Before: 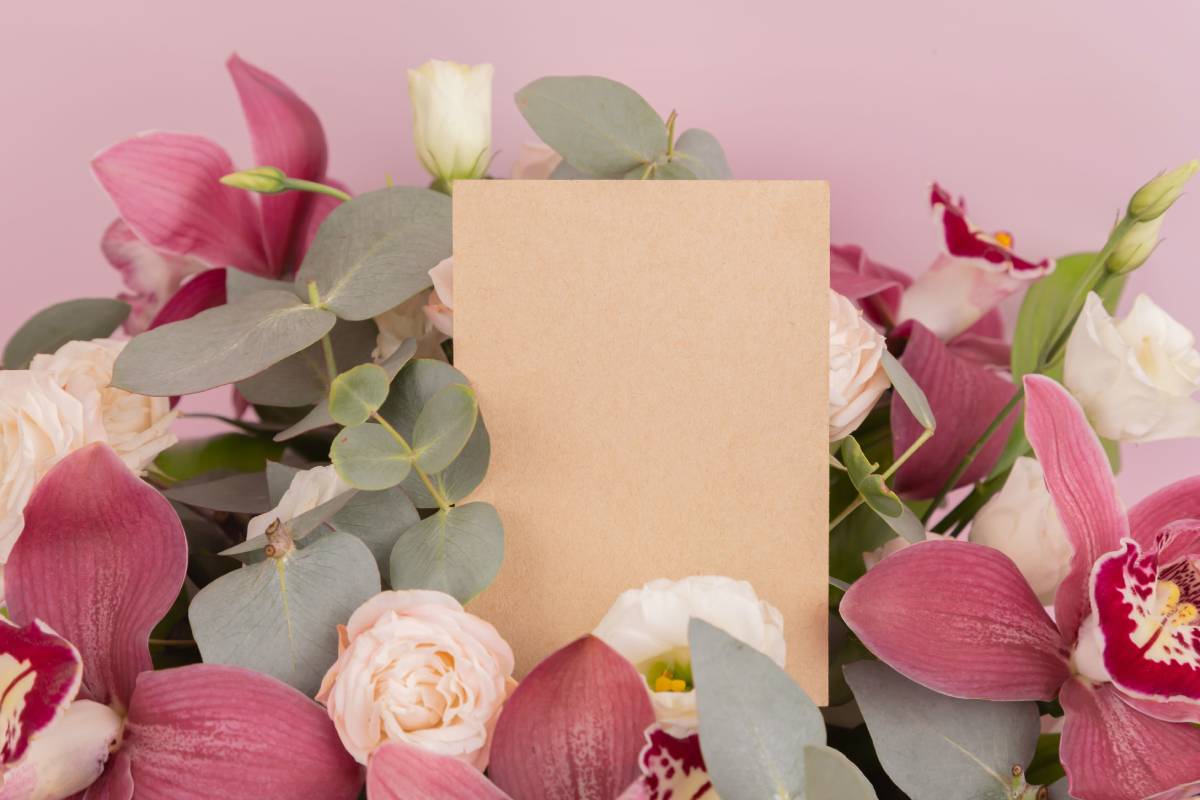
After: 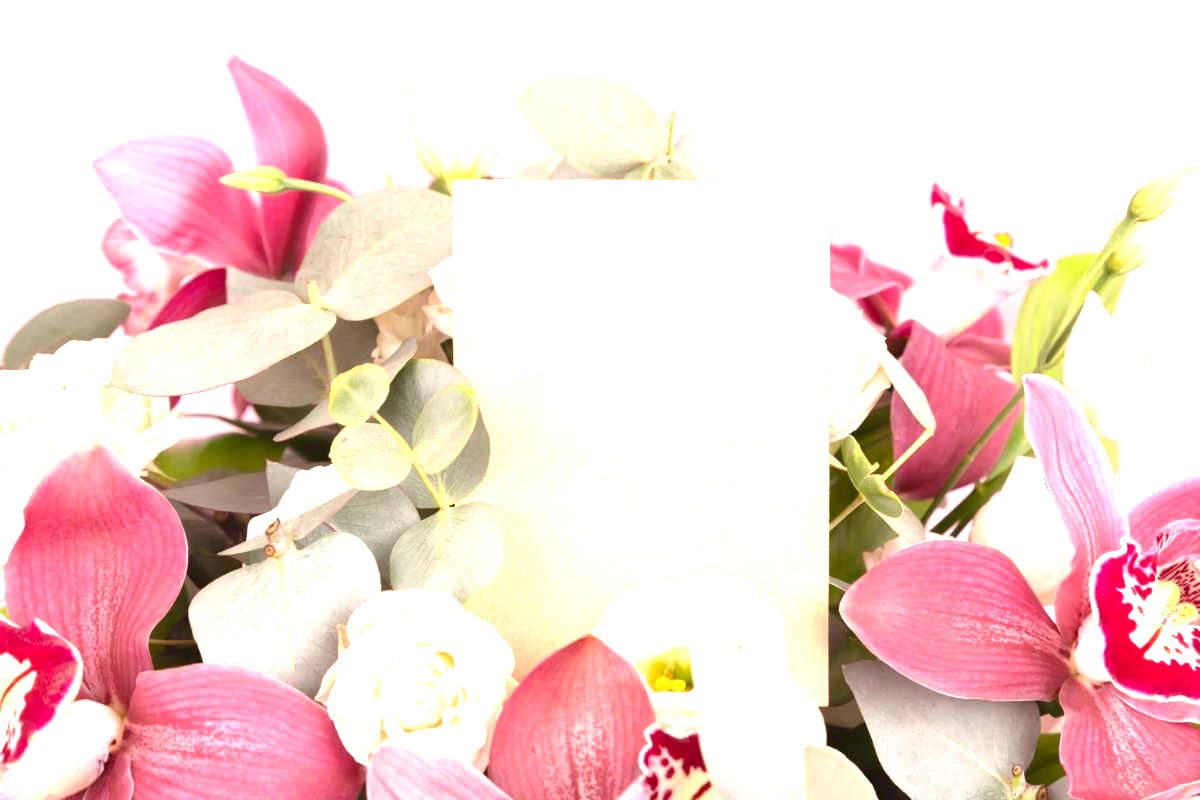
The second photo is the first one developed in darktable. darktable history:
exposure: black level correction 0.001, exposure 1.65 EV, compensate highlight preservation false
local contrast: mode bilateral grid, contrast 20, coarseness 51, detail 120%, midtone range 0.2
